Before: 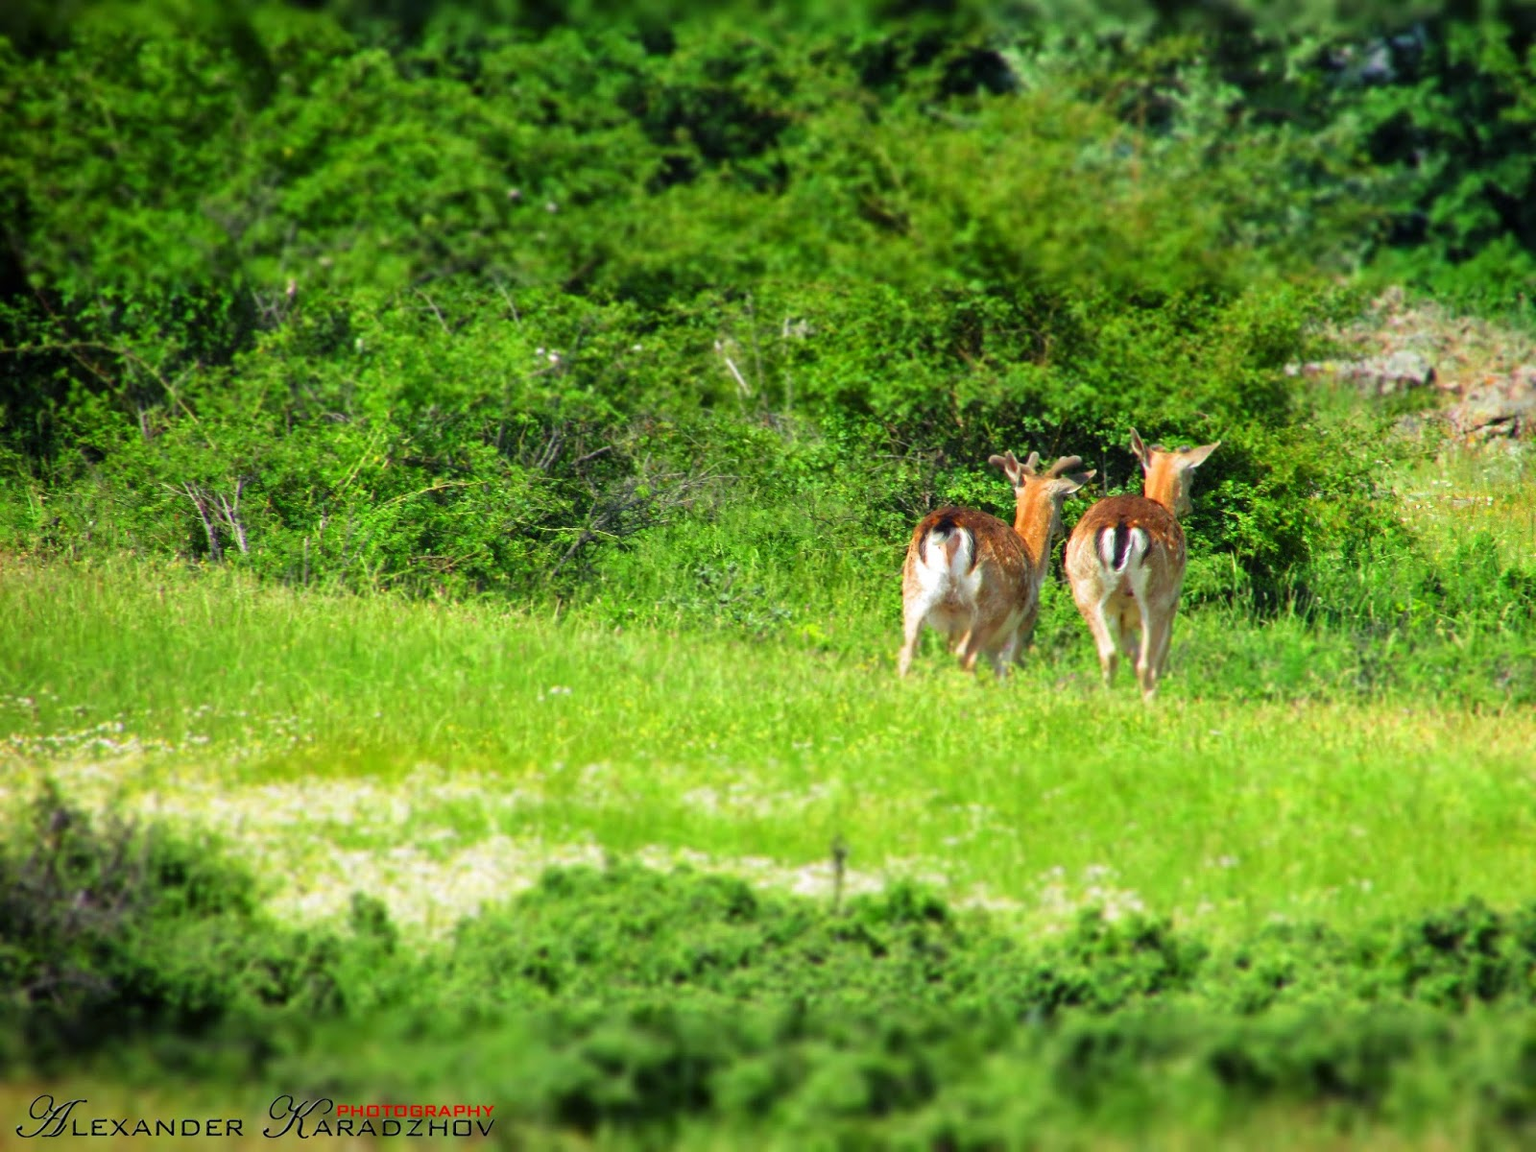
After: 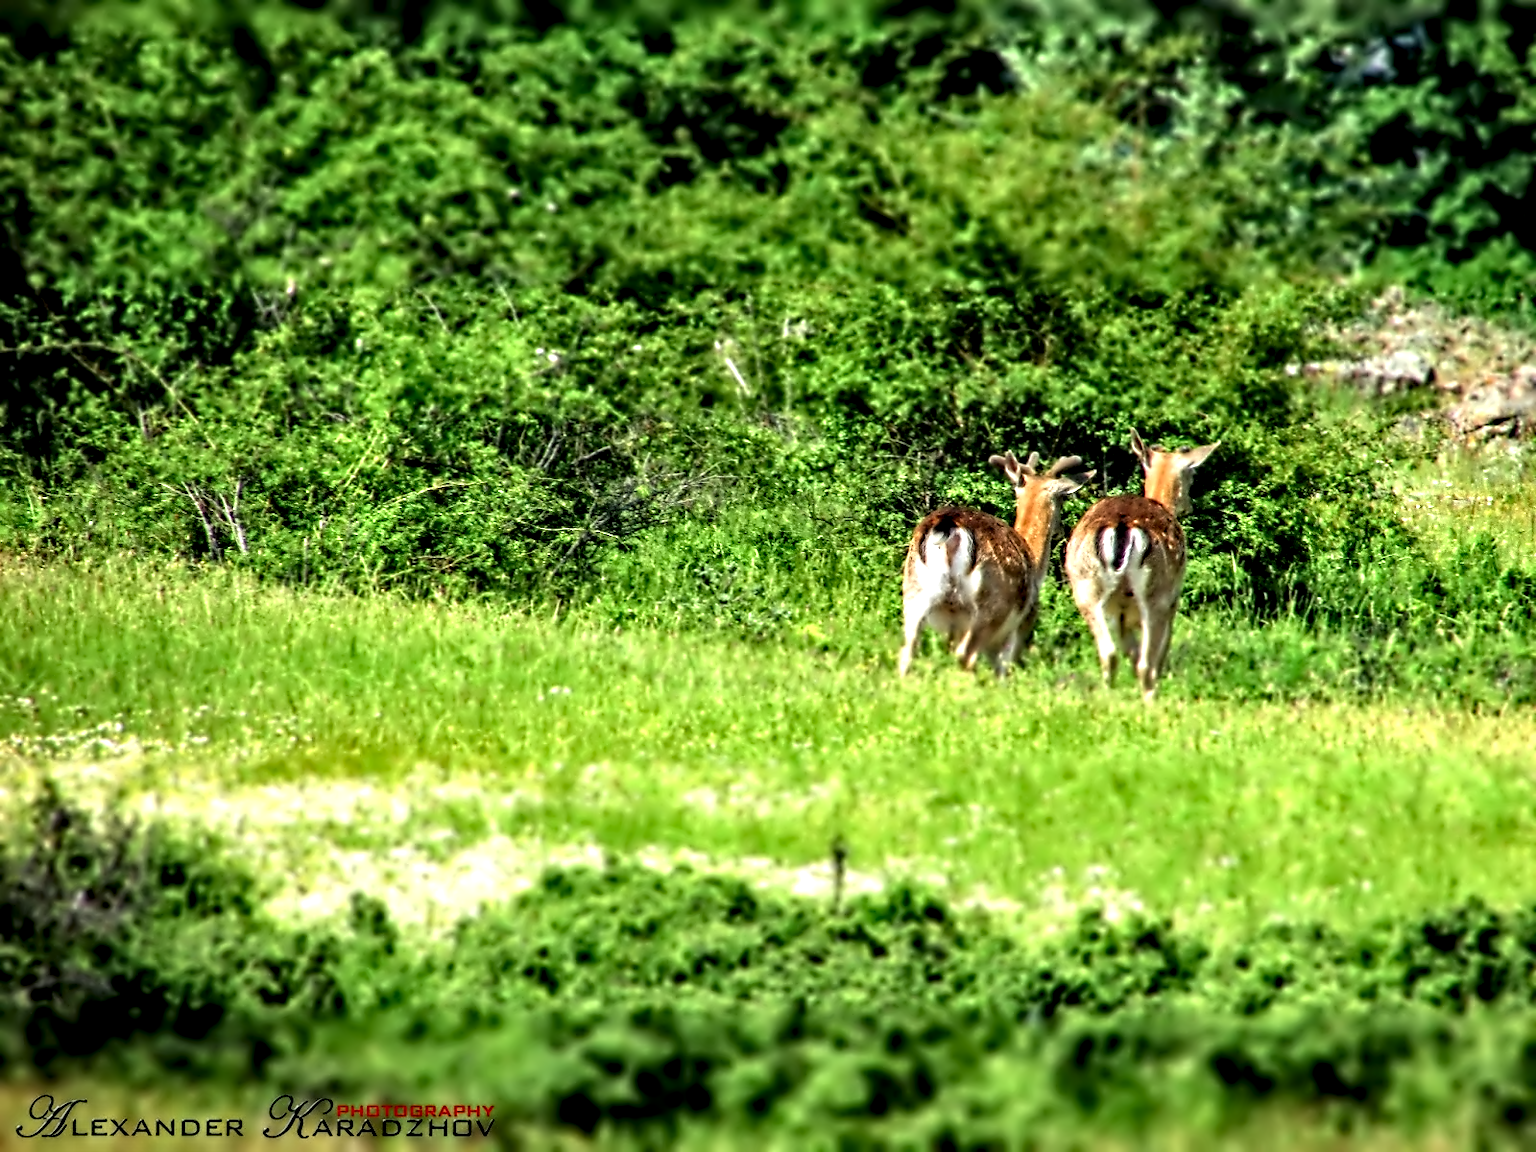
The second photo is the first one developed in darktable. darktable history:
local contrast: highlights 60%, shadows 63%, detail 160%
contrast equalizer: octaves 7, y [[0.5, 0.542, 0.583, 0.625, 0.667, 0.708], [0.5 ×6], [0.5 ×6], [0, 0.033, 0.067, 0.1, 0.133, 0.167], [0, 0.05, 0.1, 0.15, 0.2, 0.25]]
